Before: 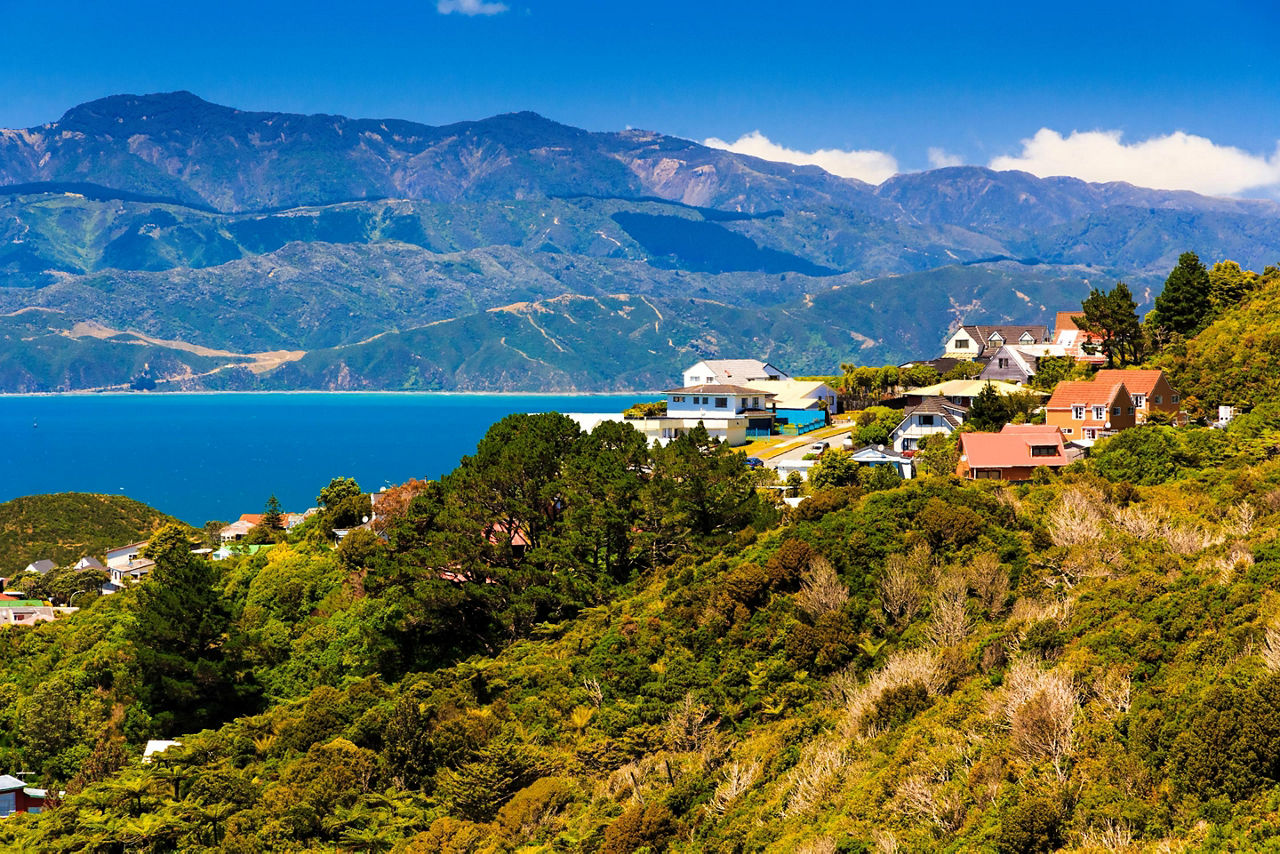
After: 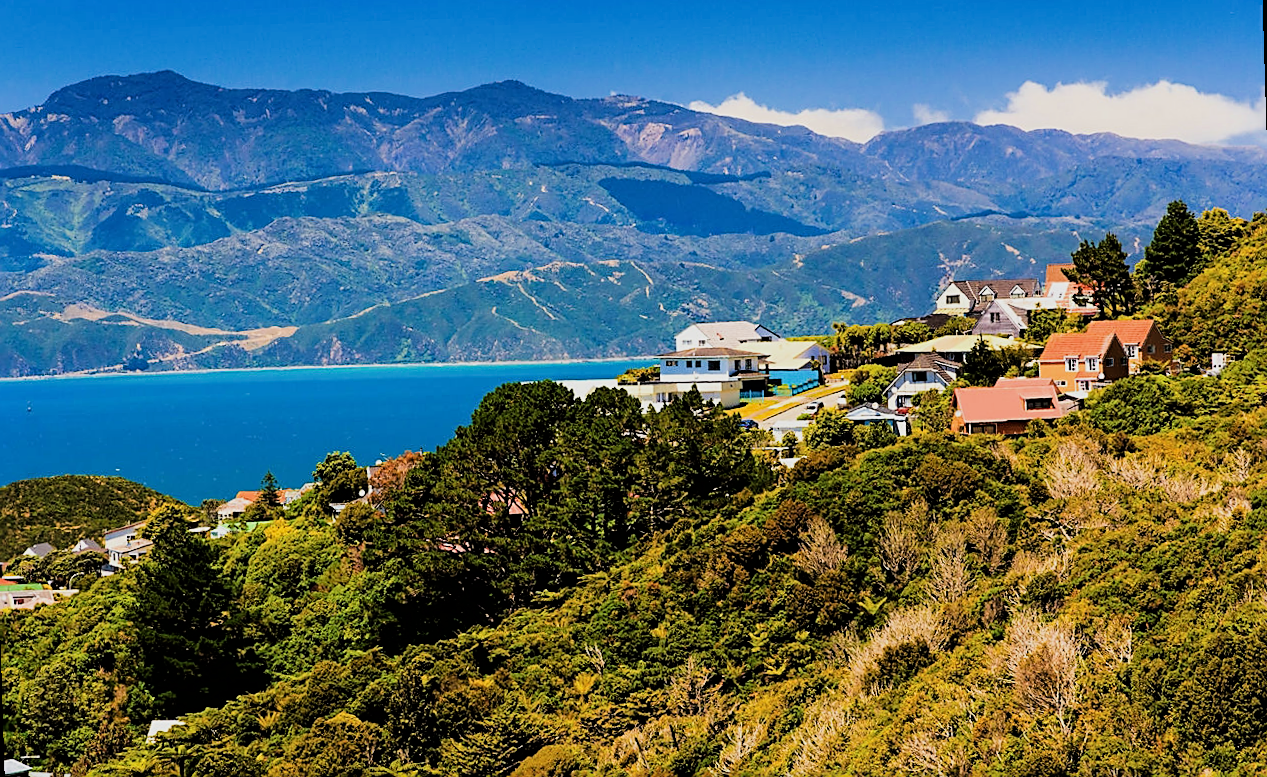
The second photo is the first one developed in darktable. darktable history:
sharpen: on, module defaults
rotate and perspective: rotation -1.75°, automatic cropping off
filmic rgb: black relative exposure -5 EV, hardness 2.88, contrast 1.3
crop: left 1.507%, top 6.147%, right 1.379%, bottom 6.637%
